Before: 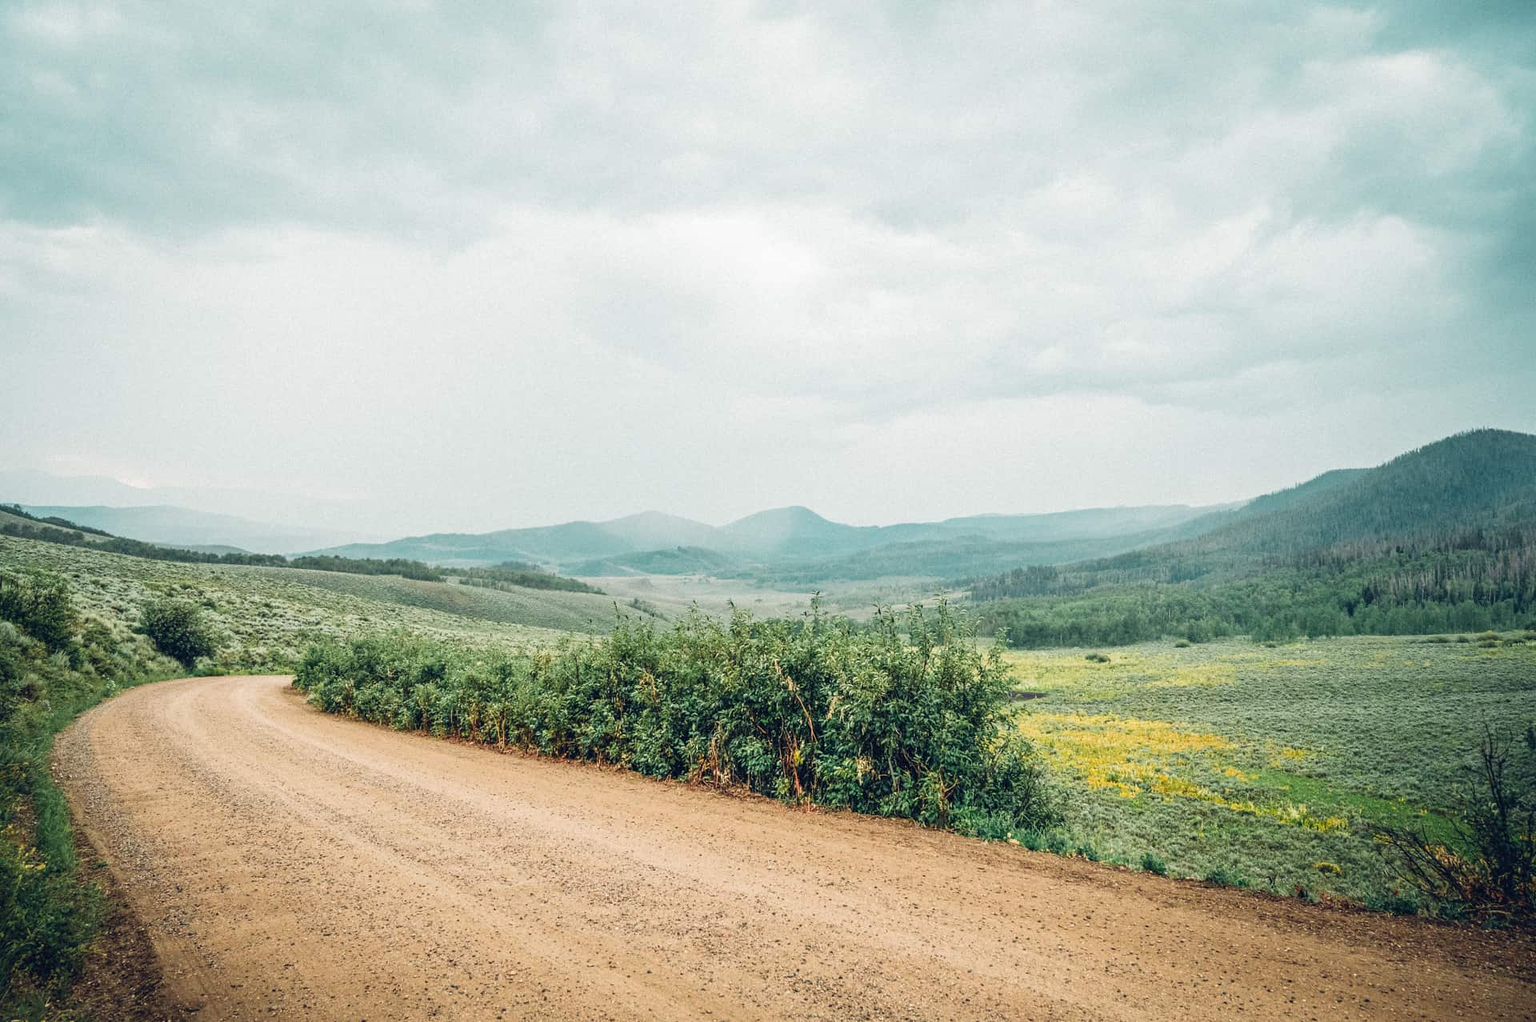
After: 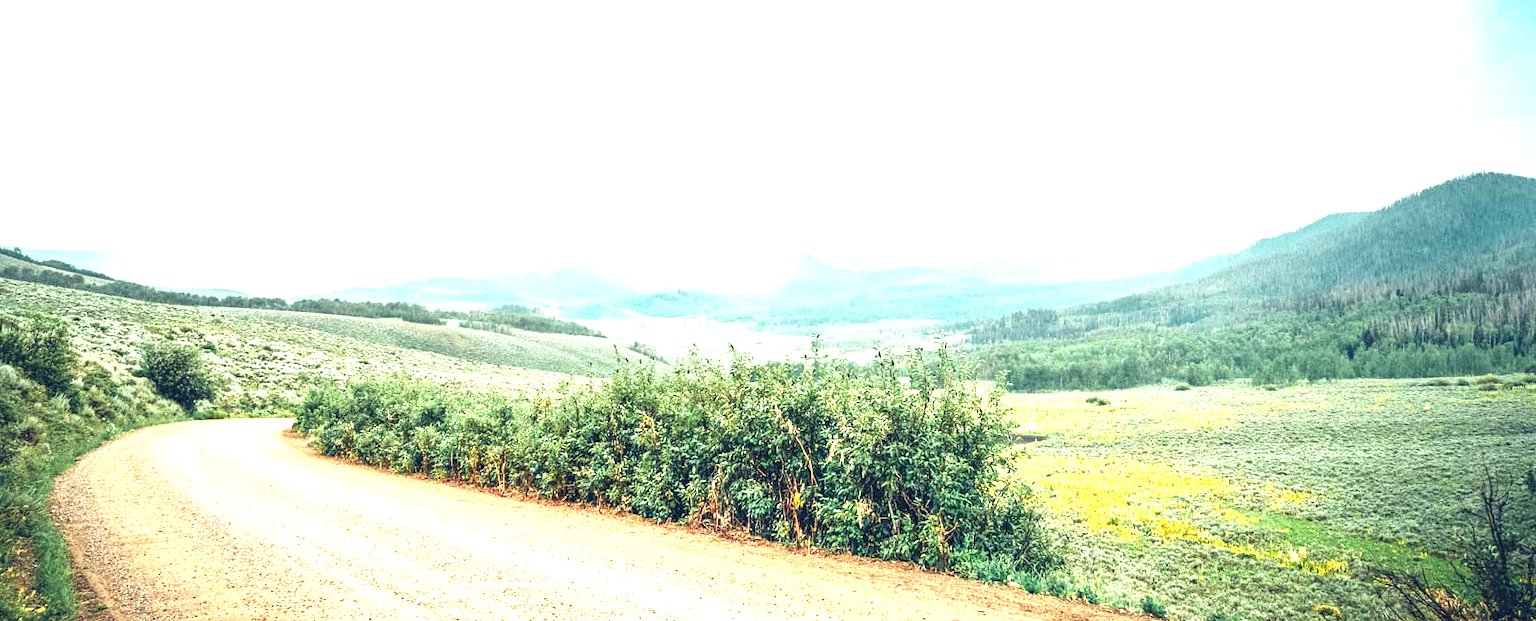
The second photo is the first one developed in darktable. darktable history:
exposure: black level correction 0, exposure 1.383 EV, compensate highlight preservation false
crop and rotate: top 25.167%, bottom 13.987%
